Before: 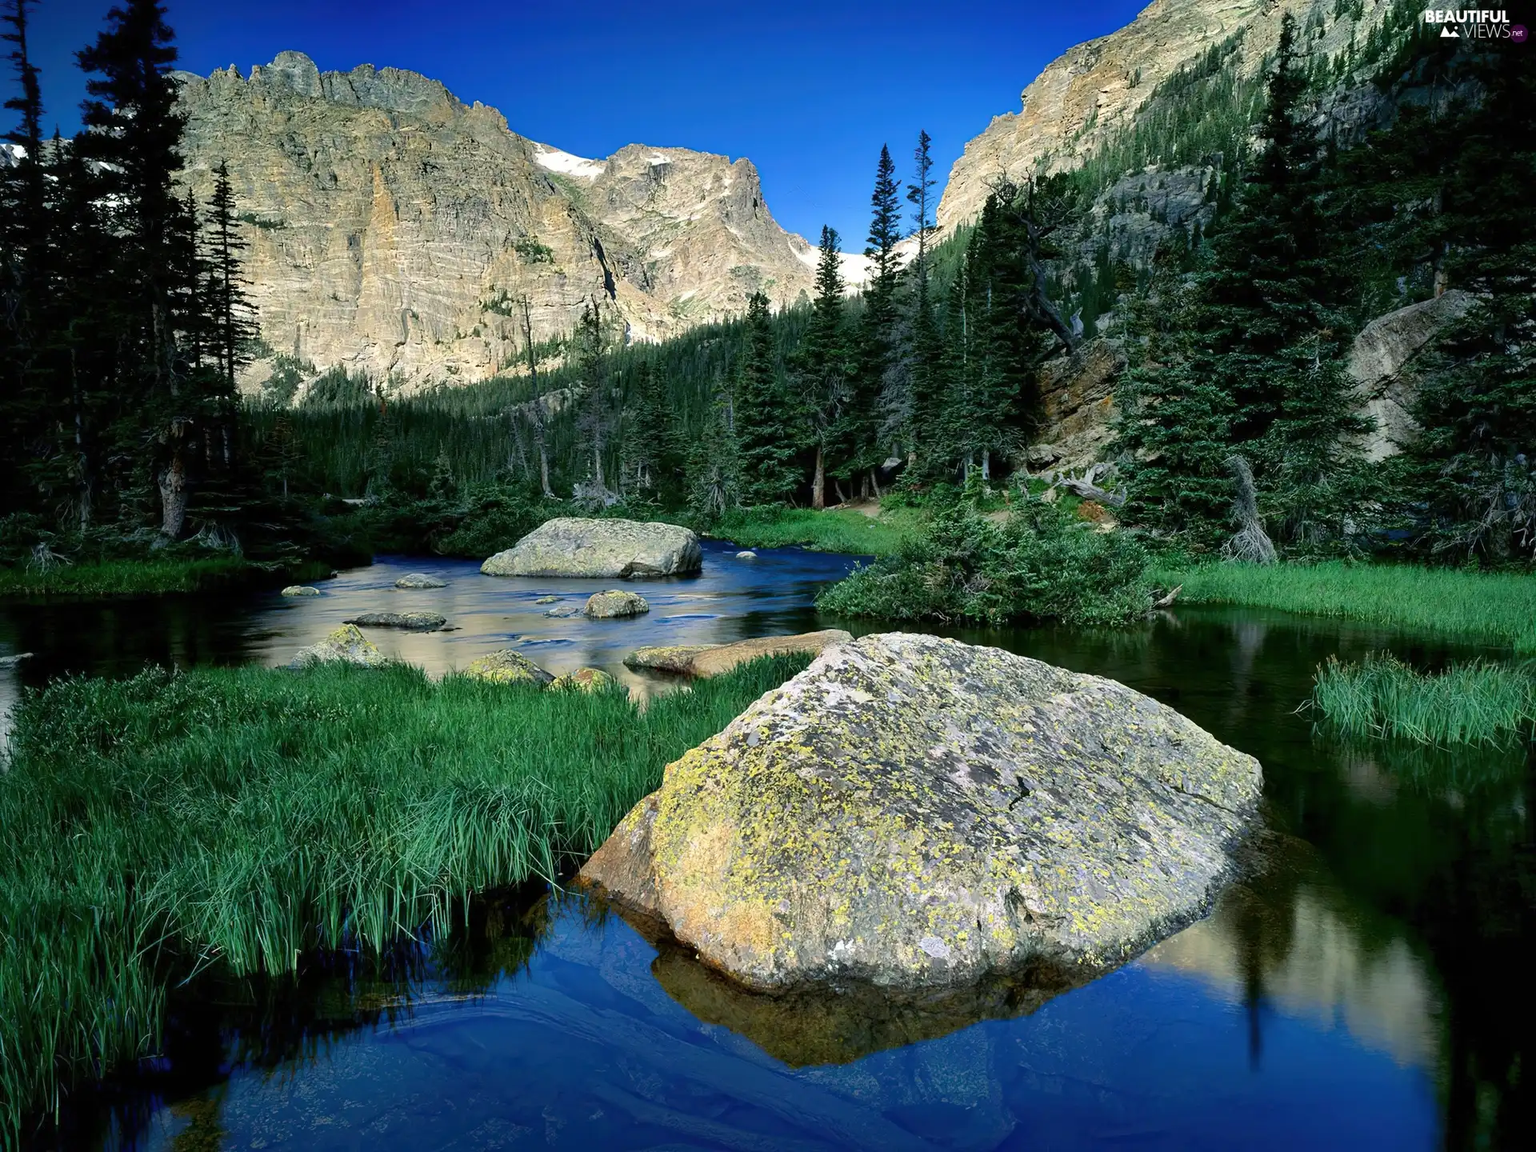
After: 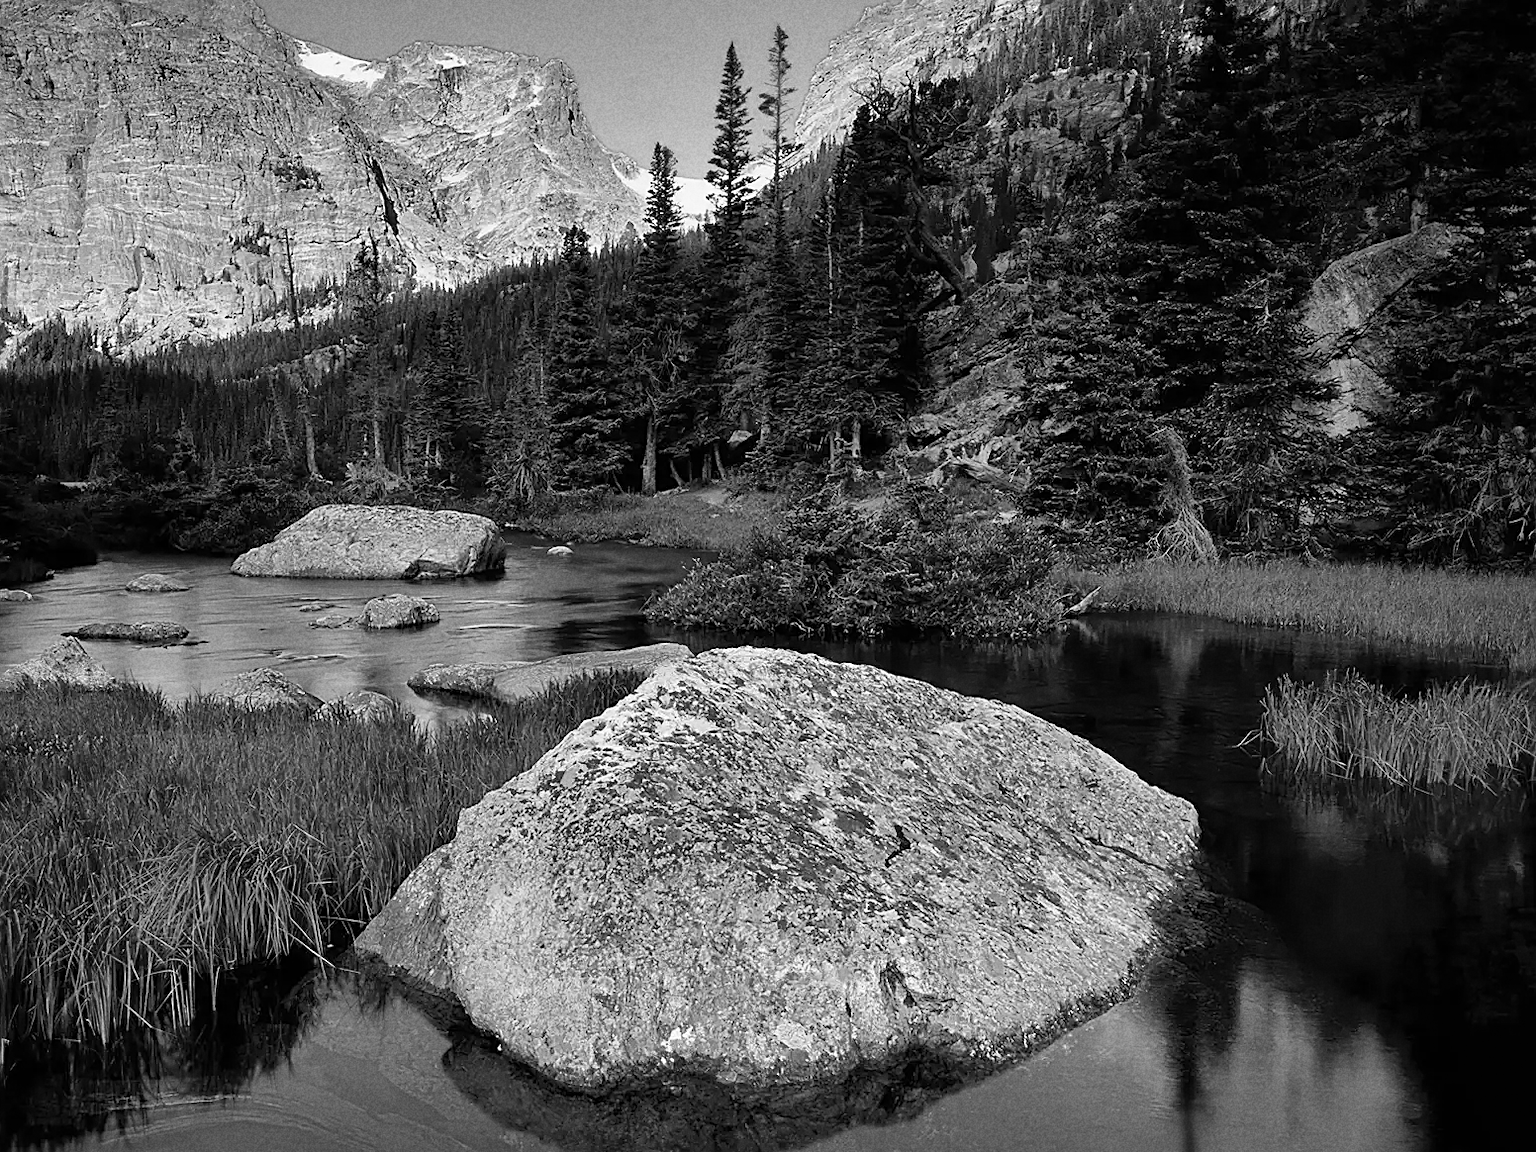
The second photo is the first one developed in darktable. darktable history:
crop: left 19.159%, top 9.58%, bottom 9.58%
sharpen: on, module defaults
grain: coarseness 22.88 ISO
color calibration: output gray [0.18, 0.41, 0.41, 0], gray › normalize channels true, illuminant same as pipeline (D50), adaptation XYZ, x 0.346, y 0.359, gamut compression 0
